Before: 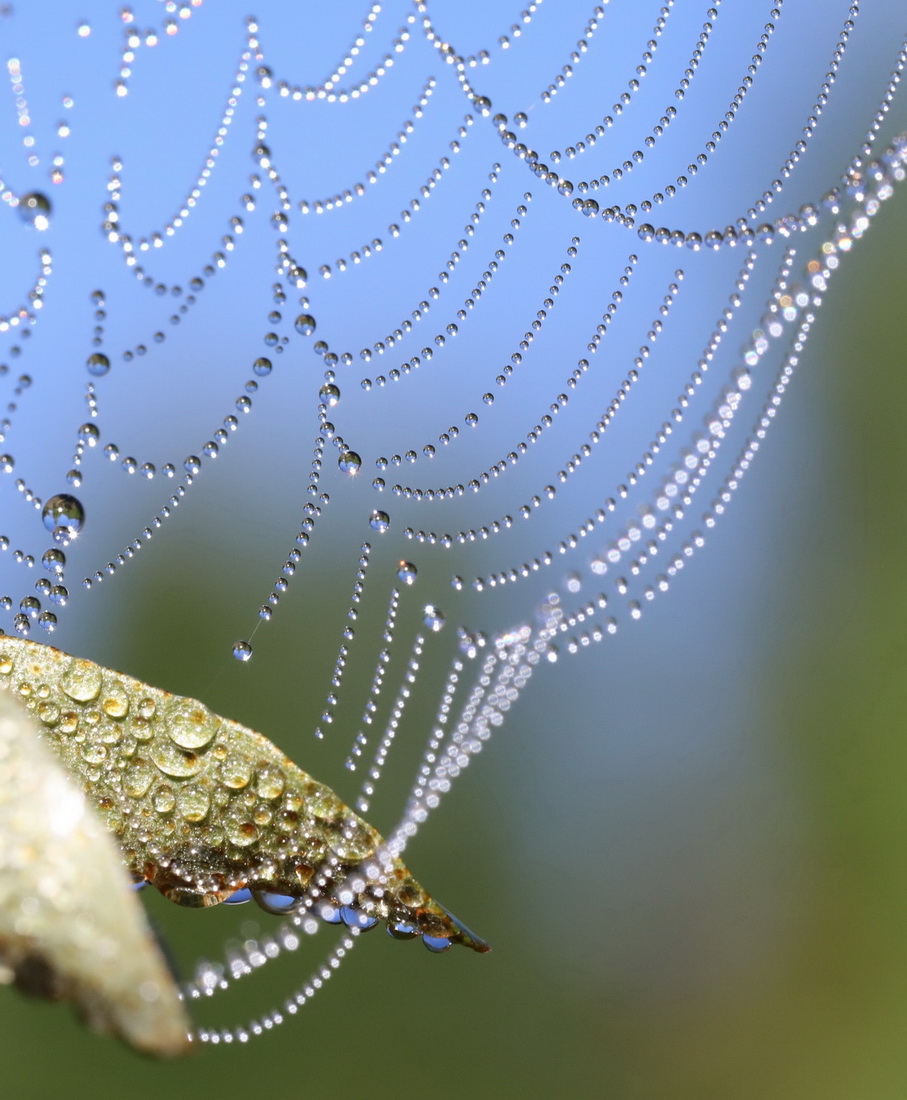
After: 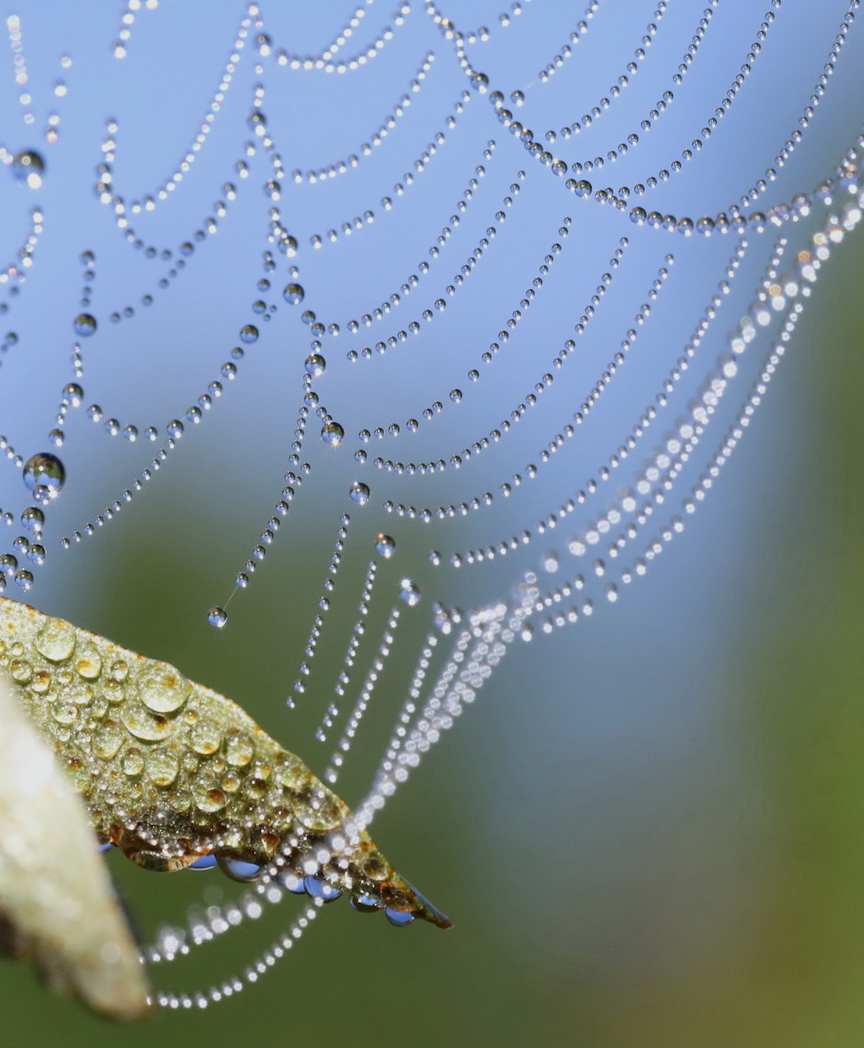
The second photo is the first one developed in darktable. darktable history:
white balance: red 0.978, blue 0.999
sigmoid: contrast 1.22, skew 0.65
crop and rotate: angle -2.38°
